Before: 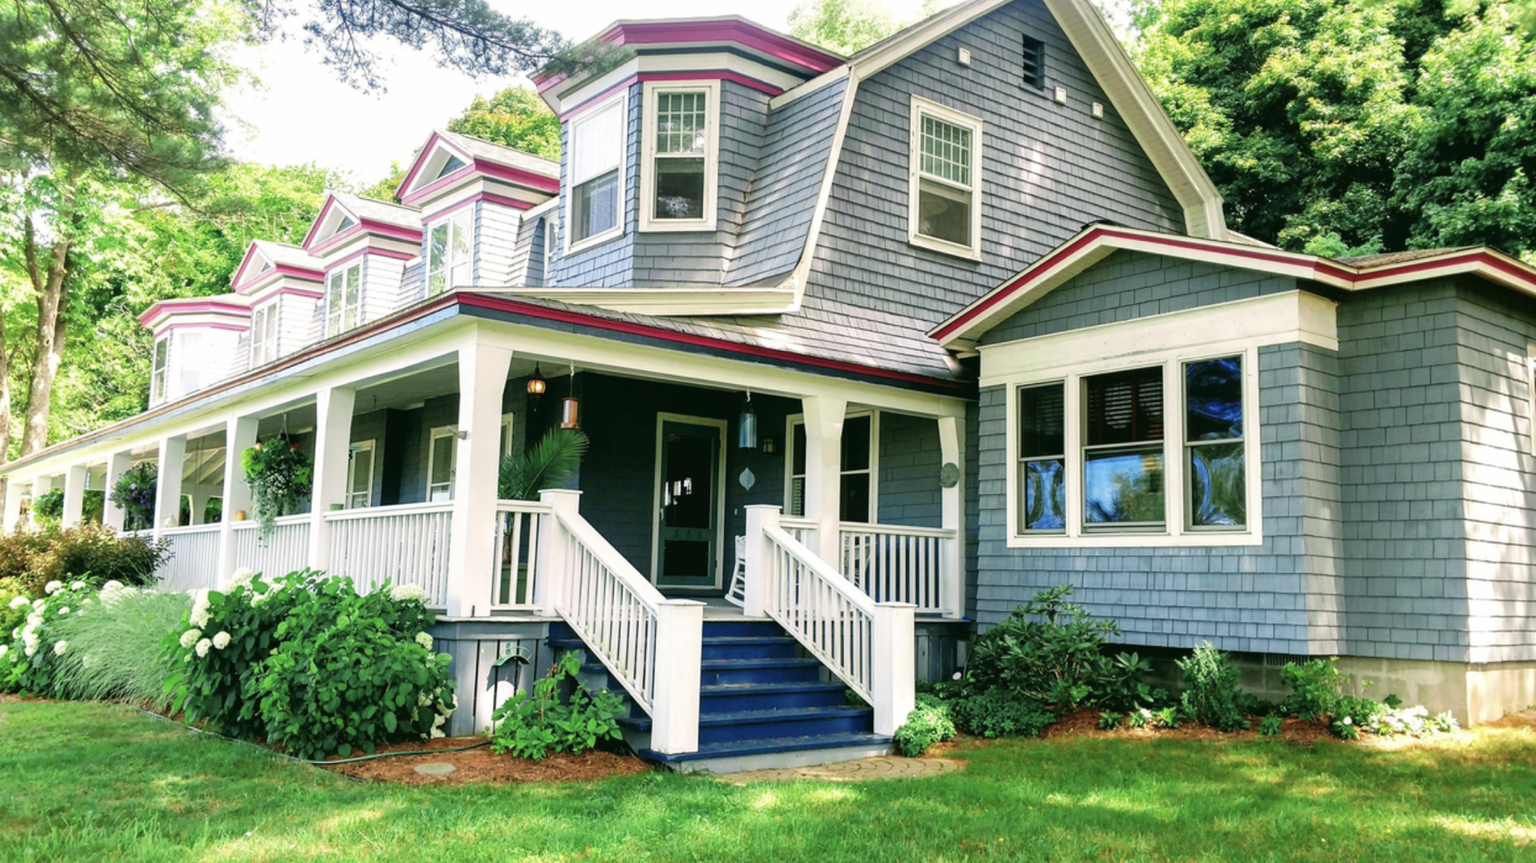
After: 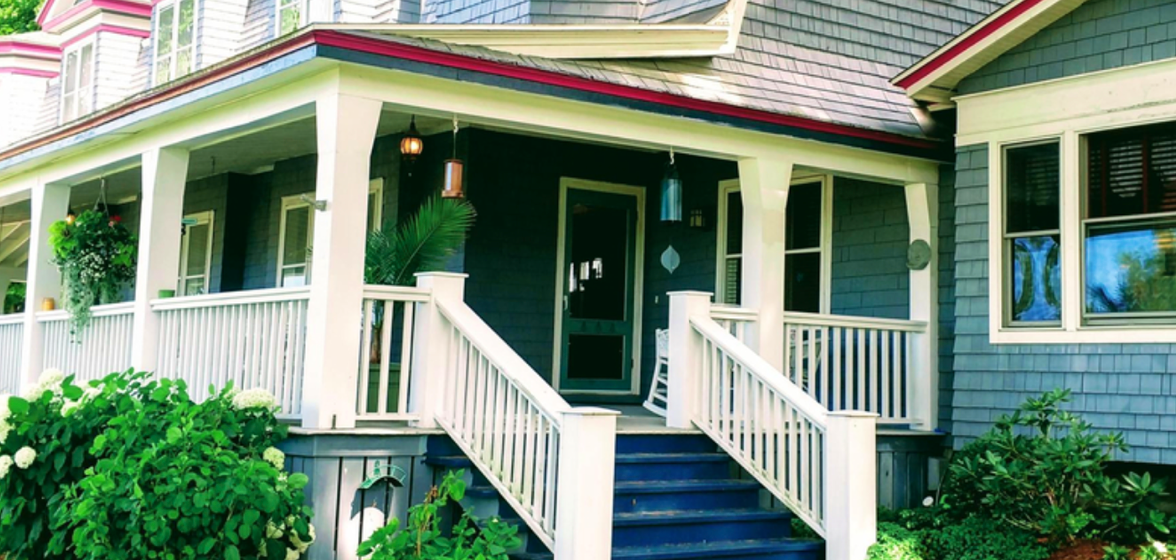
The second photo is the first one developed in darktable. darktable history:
velvia: on, module defaults
crop: left 13.144%, top 31.127%, right 24.495%, bottom 15.993%
